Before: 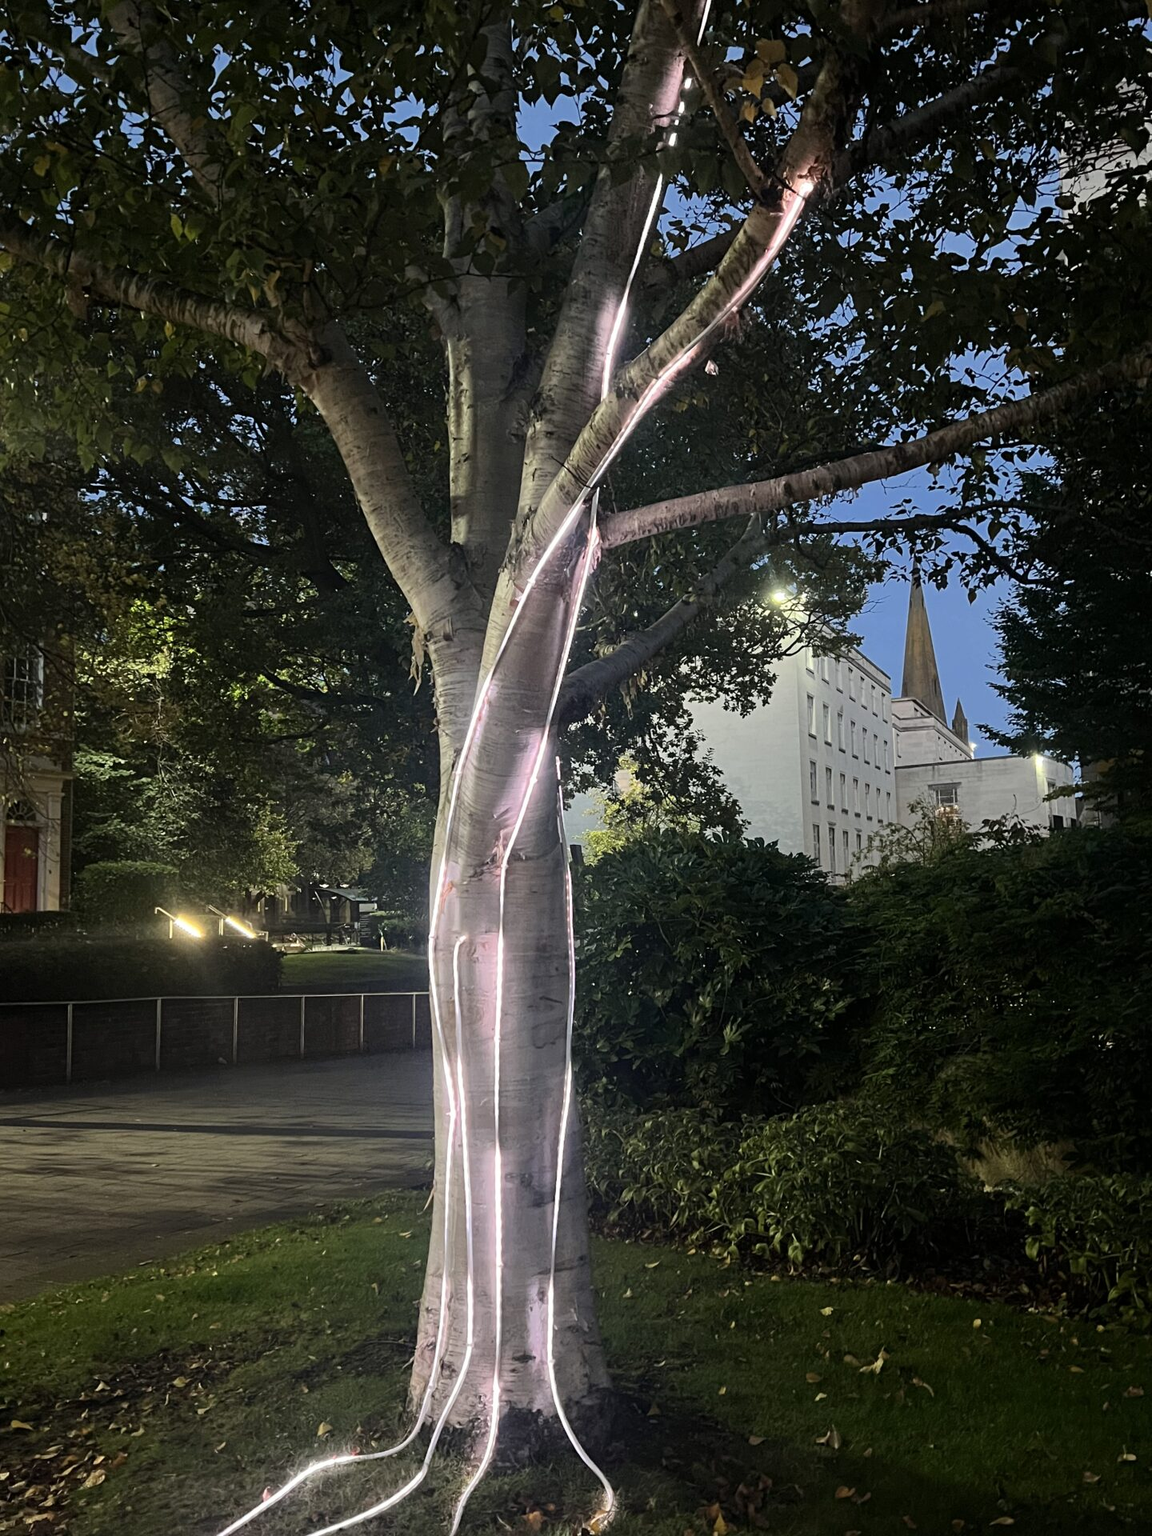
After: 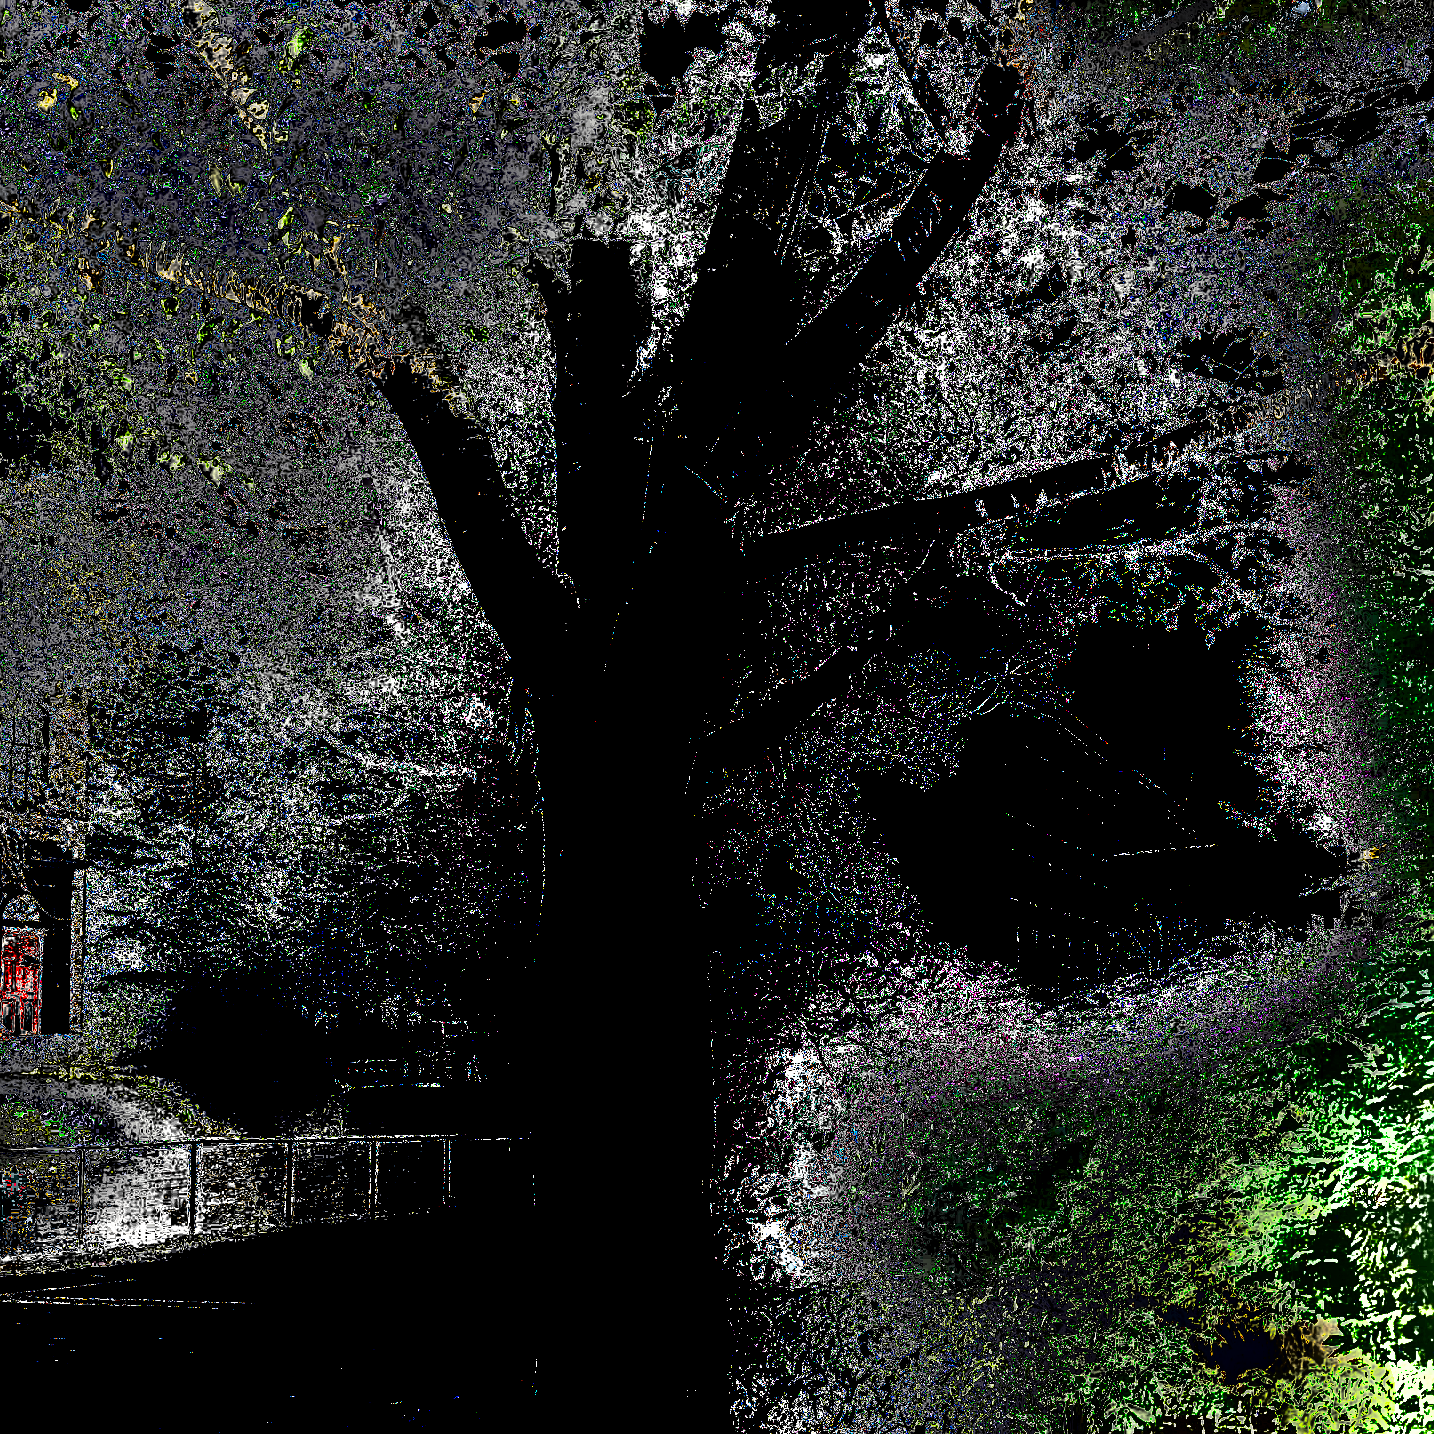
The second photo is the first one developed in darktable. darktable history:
sharpen: on, module defaults
exposure: exposure 8 EV, compensate highlight preservation false
crop: left 0.387%, top 5.469%, bottom 19.809%
shadows and highlights: shadows 20.91, highlights -82.73, soften with gaussian
